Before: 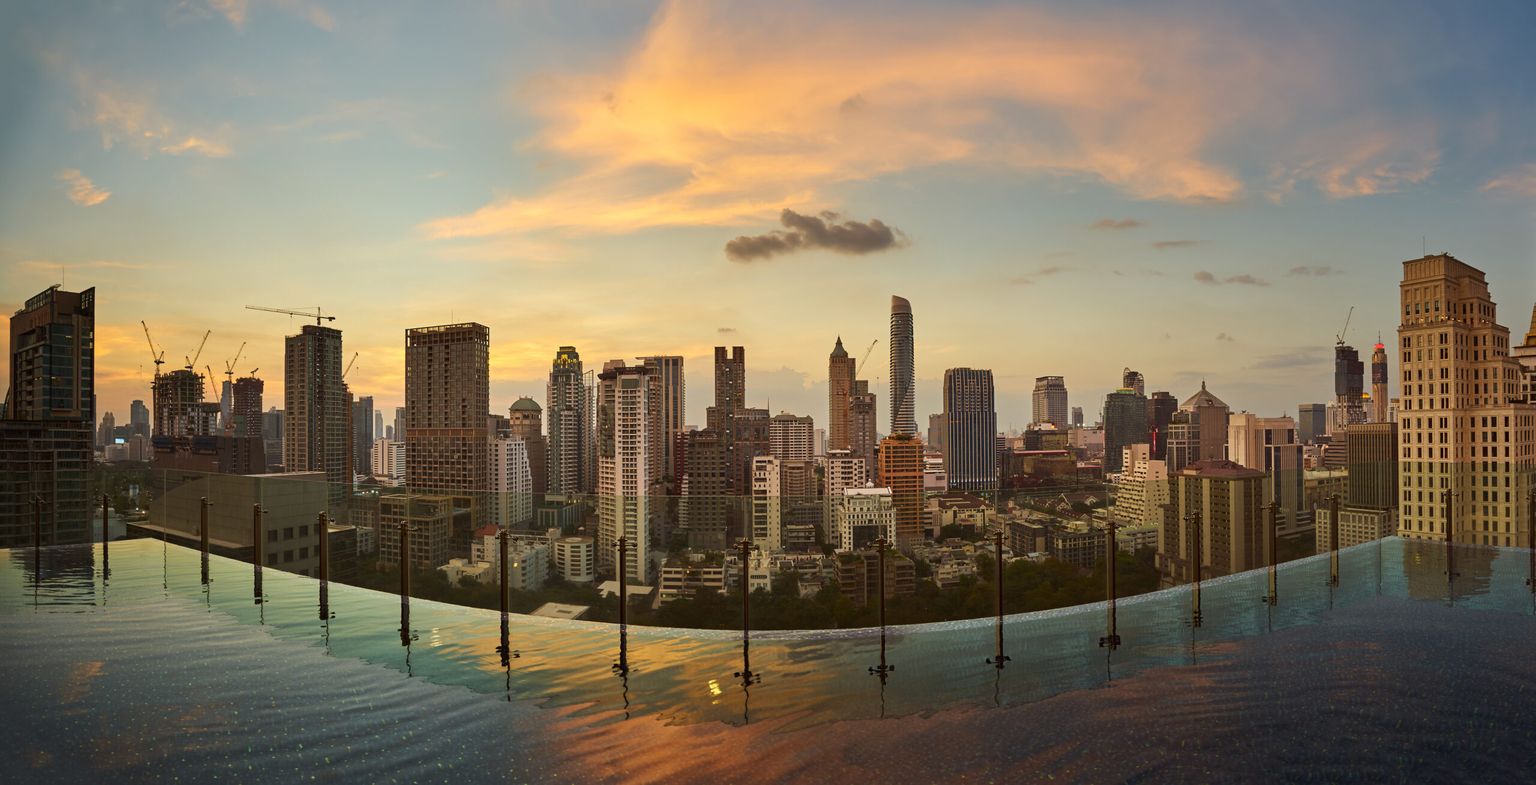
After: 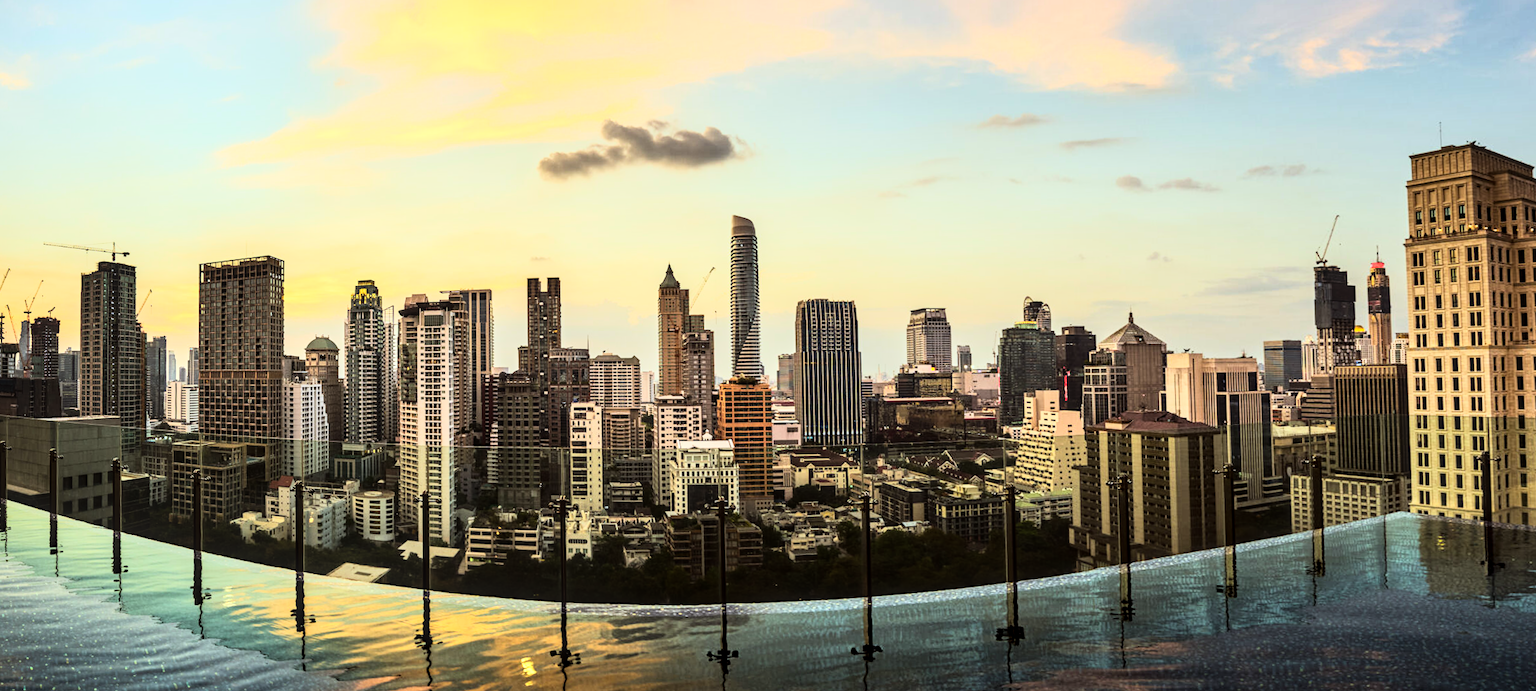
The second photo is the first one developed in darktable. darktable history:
local contrast: on, module defaults
rgb curve: curves: ch0 [(0, 0) (0.21, 0.15) (0.24, 0.21) (0.5, 0.75) (0.75, 0.96) (0.89, 0.99) (1, 1)]; ch1 [(0, 0.02) (0.21, 0.13) (0.25, 0.2) (0.5, 0.67) (0.75, 0.9) (0.89, 0.97) (1, 1)]; ch2 [(0, 0.02) (0.21, 0.13) (0.25, 0.2) (0.5, 0.67) (0.75, 0.9) (0.89, 0.97) (1, 1)], compensate middle gray true
crop and rotate: angle 1.96°, left 5.673%, top 5.673%
rotate and perspective: rotation 1.69°, lens shift (vertical) -0.023, lens shift (horizontal) -0.291, crop left 0.025, crop right 0.988, crop top 0.092, crop bottom 0.842
white balance: red 0.925, blue 1.046
exposure: compensate highlight preservation false
